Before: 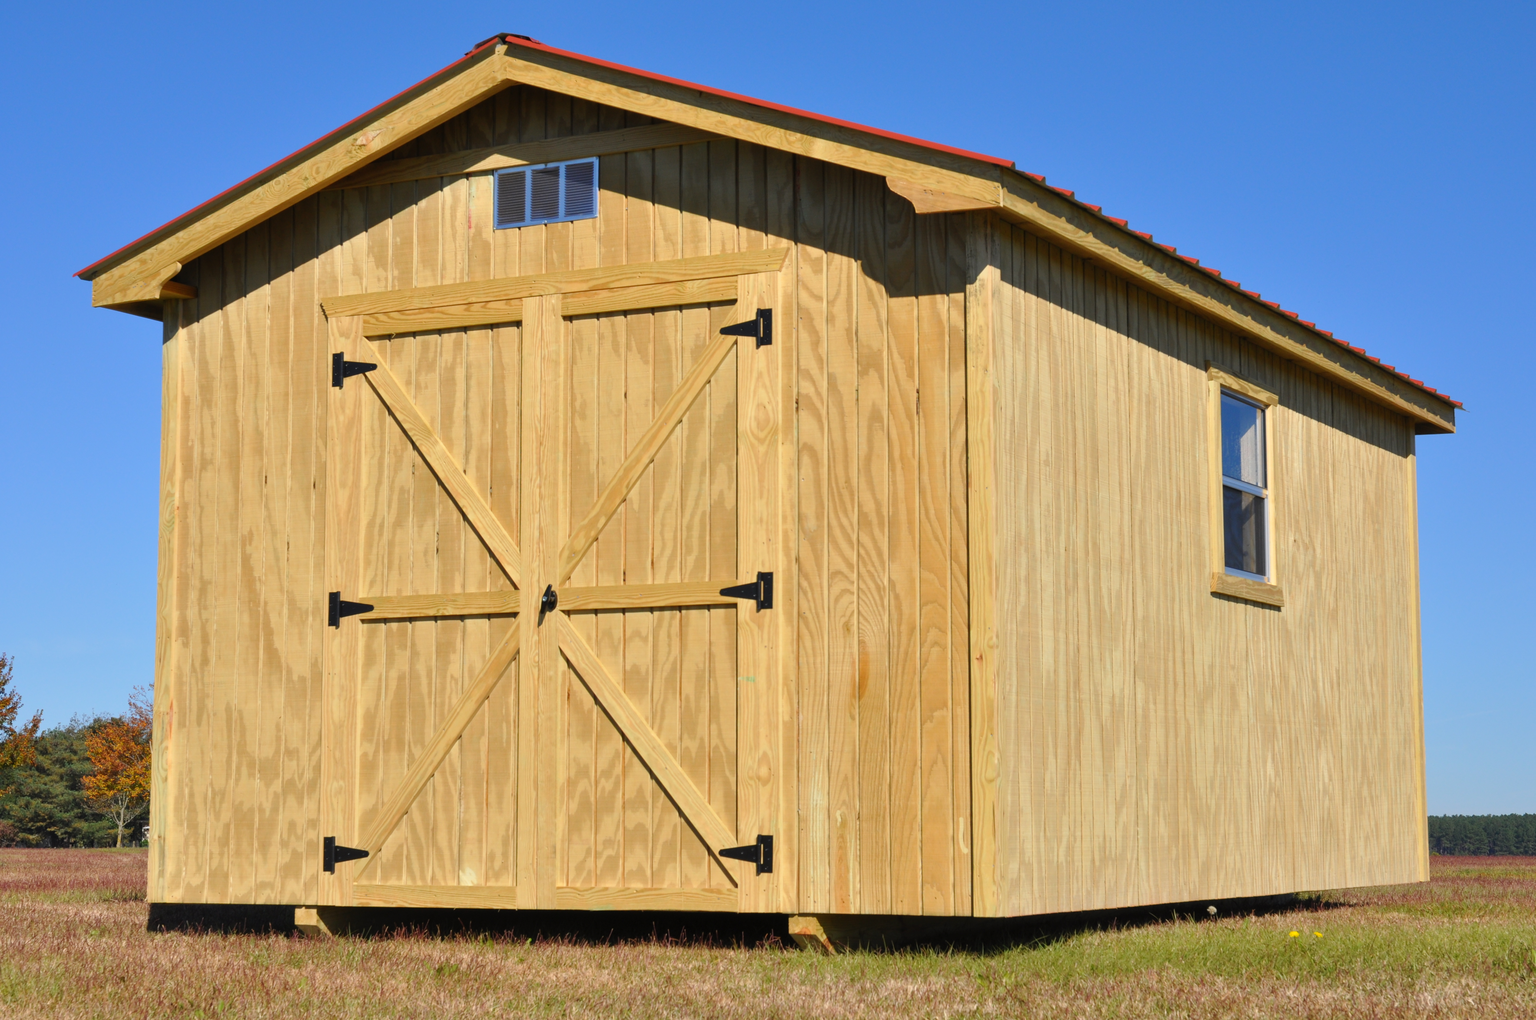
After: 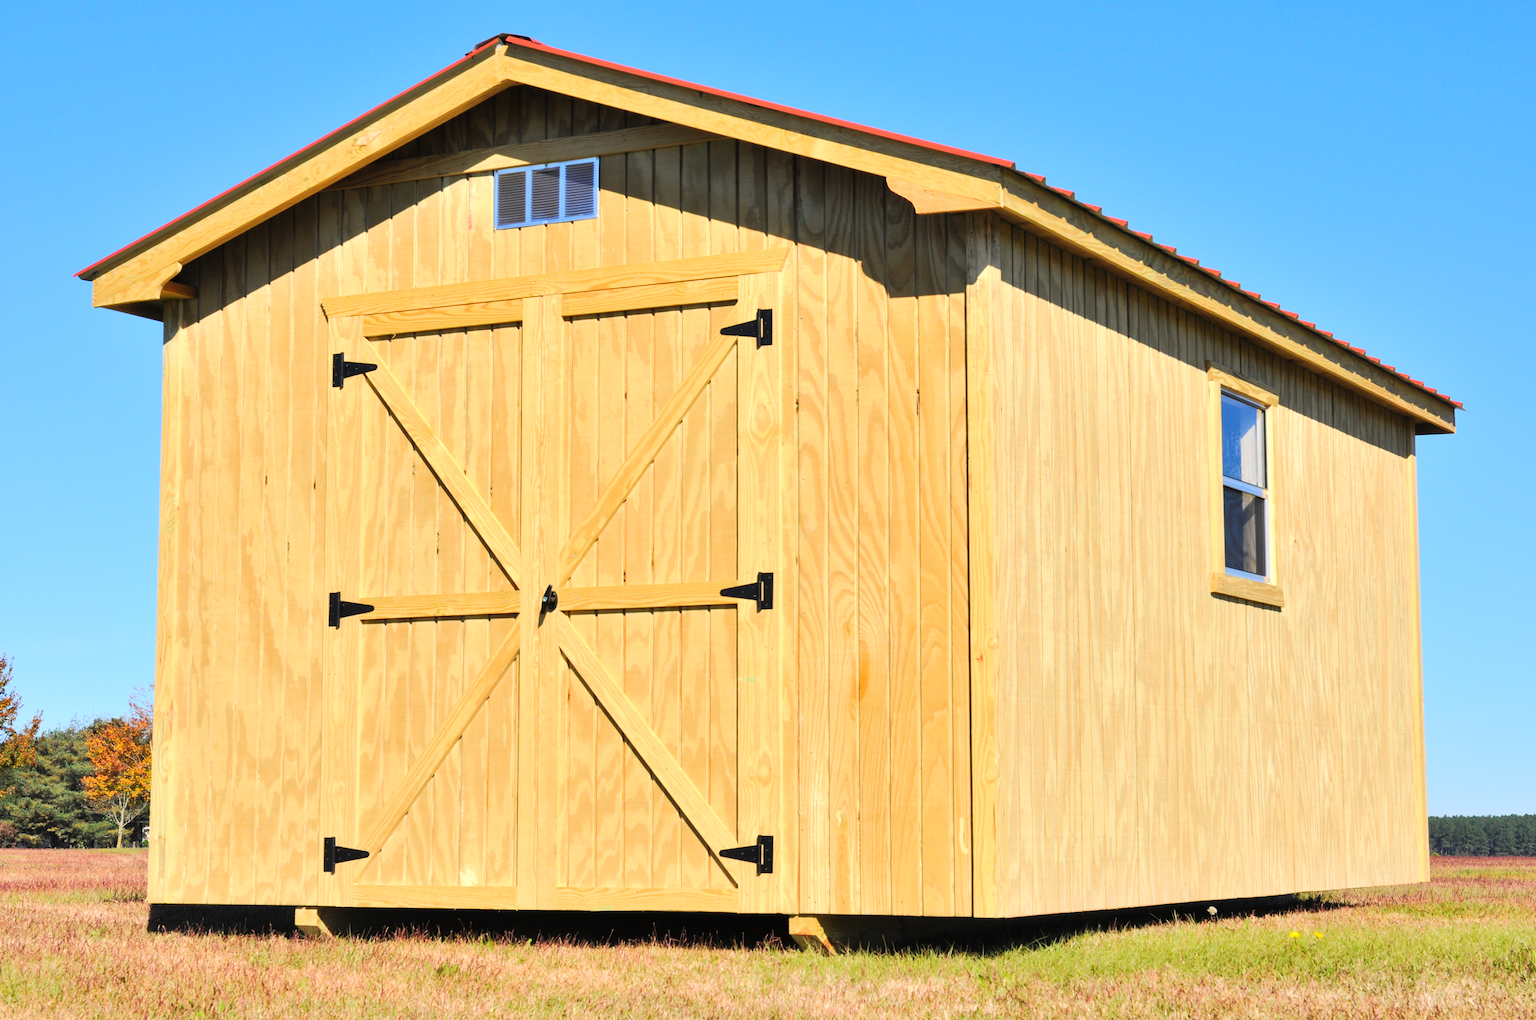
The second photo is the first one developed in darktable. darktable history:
exposure: black level correction -0.002, exposure 0.529 EV, compensate exposure bias true, compensate highlight preservation false
tone curve: curves: ch0 [(0, 0) (0.037, 0.011) (0.135, 0.093) (0.266, 0.281) (0.461, 0.555) (0.581, 0.716) (0.675, 0.793) (0.767, 0.849) (0.91, 0.924) (1, 0.979)]; ch1 [(0, 0) (0.292, 0.278) (0.431, 0.418) (0.493, 0.479) (0.506, 0.5) (0.532, 0.537) (0.562, 0.581) (0.641, 0.663) (0.754, 0.76) (1, 1)]; ch2 [(0, 0) (0.294, 0.3) (0.361, 0.372) (0.429, 0.445) (0.478, 0.486) (0.502, 0.498) (0.518, 0.522) (0.531, 0.549) (0.561, 0.59) (0.64, 0.655) (0.693, 0.706) (0.845, 0.833) (1, 0.951)], color space Lab, linked channels, preserve colors none
shadows and highlights: radius 128.37, shadows 30.42, highlights -31.21, low approximation 0.01, soften with gaussian
